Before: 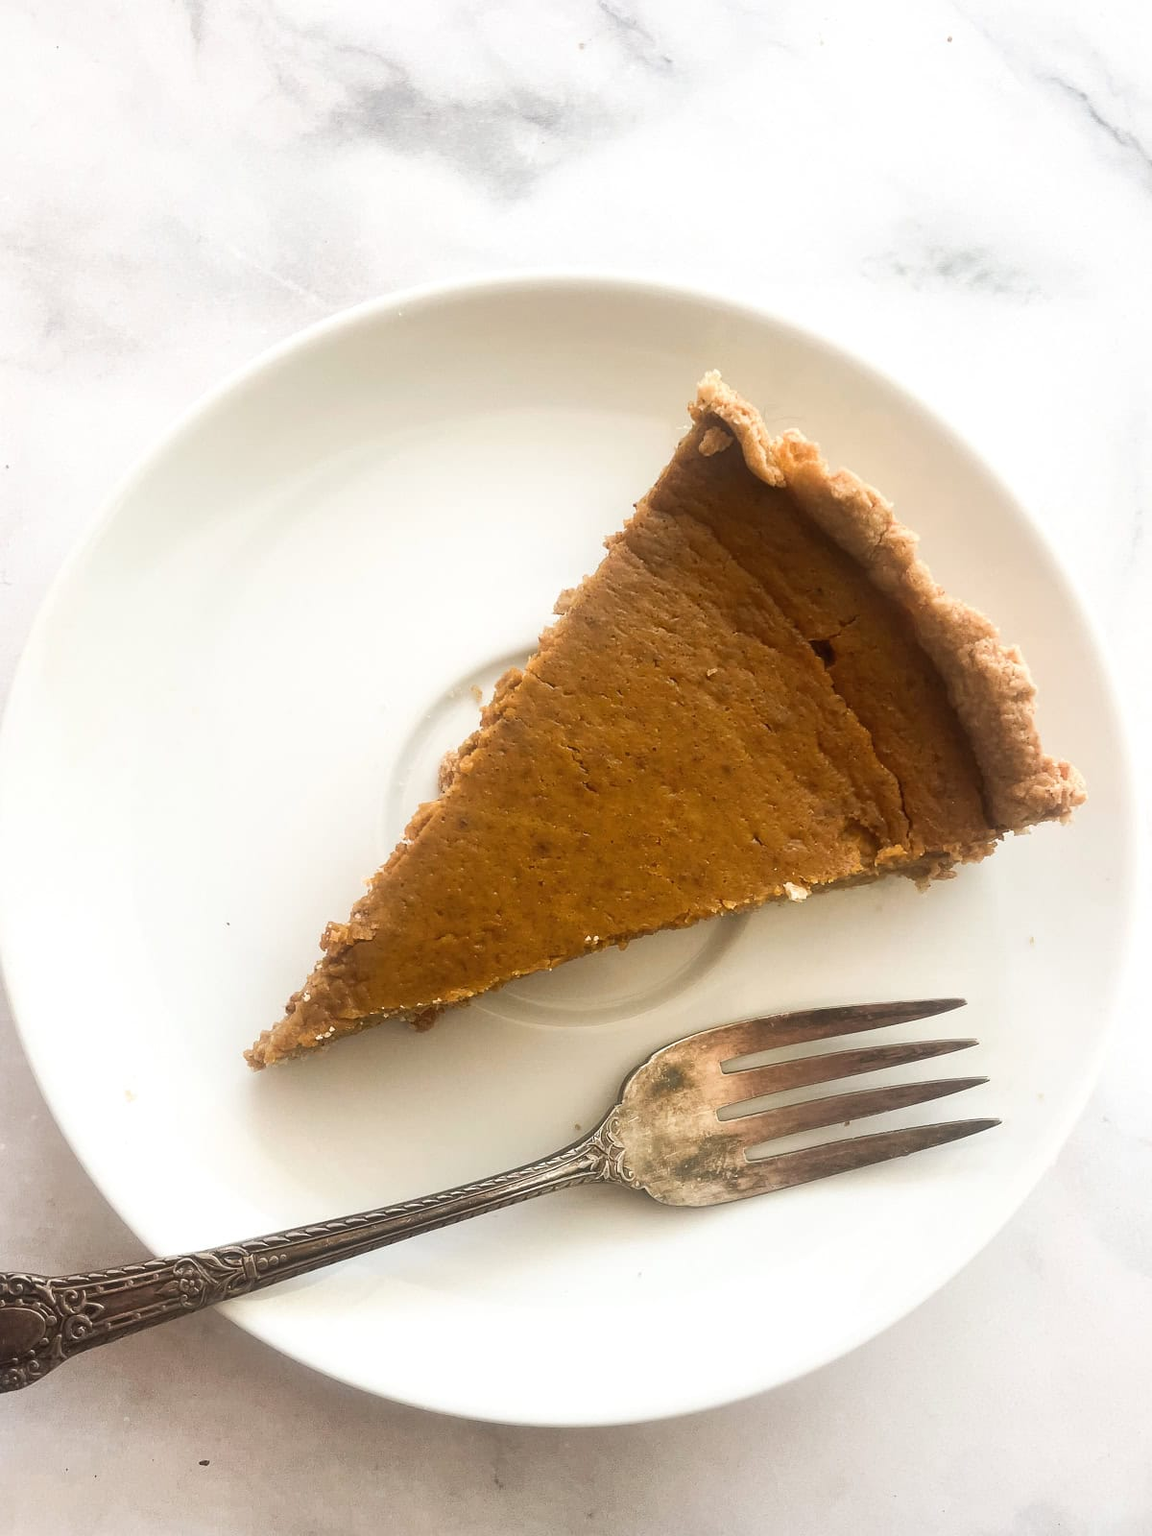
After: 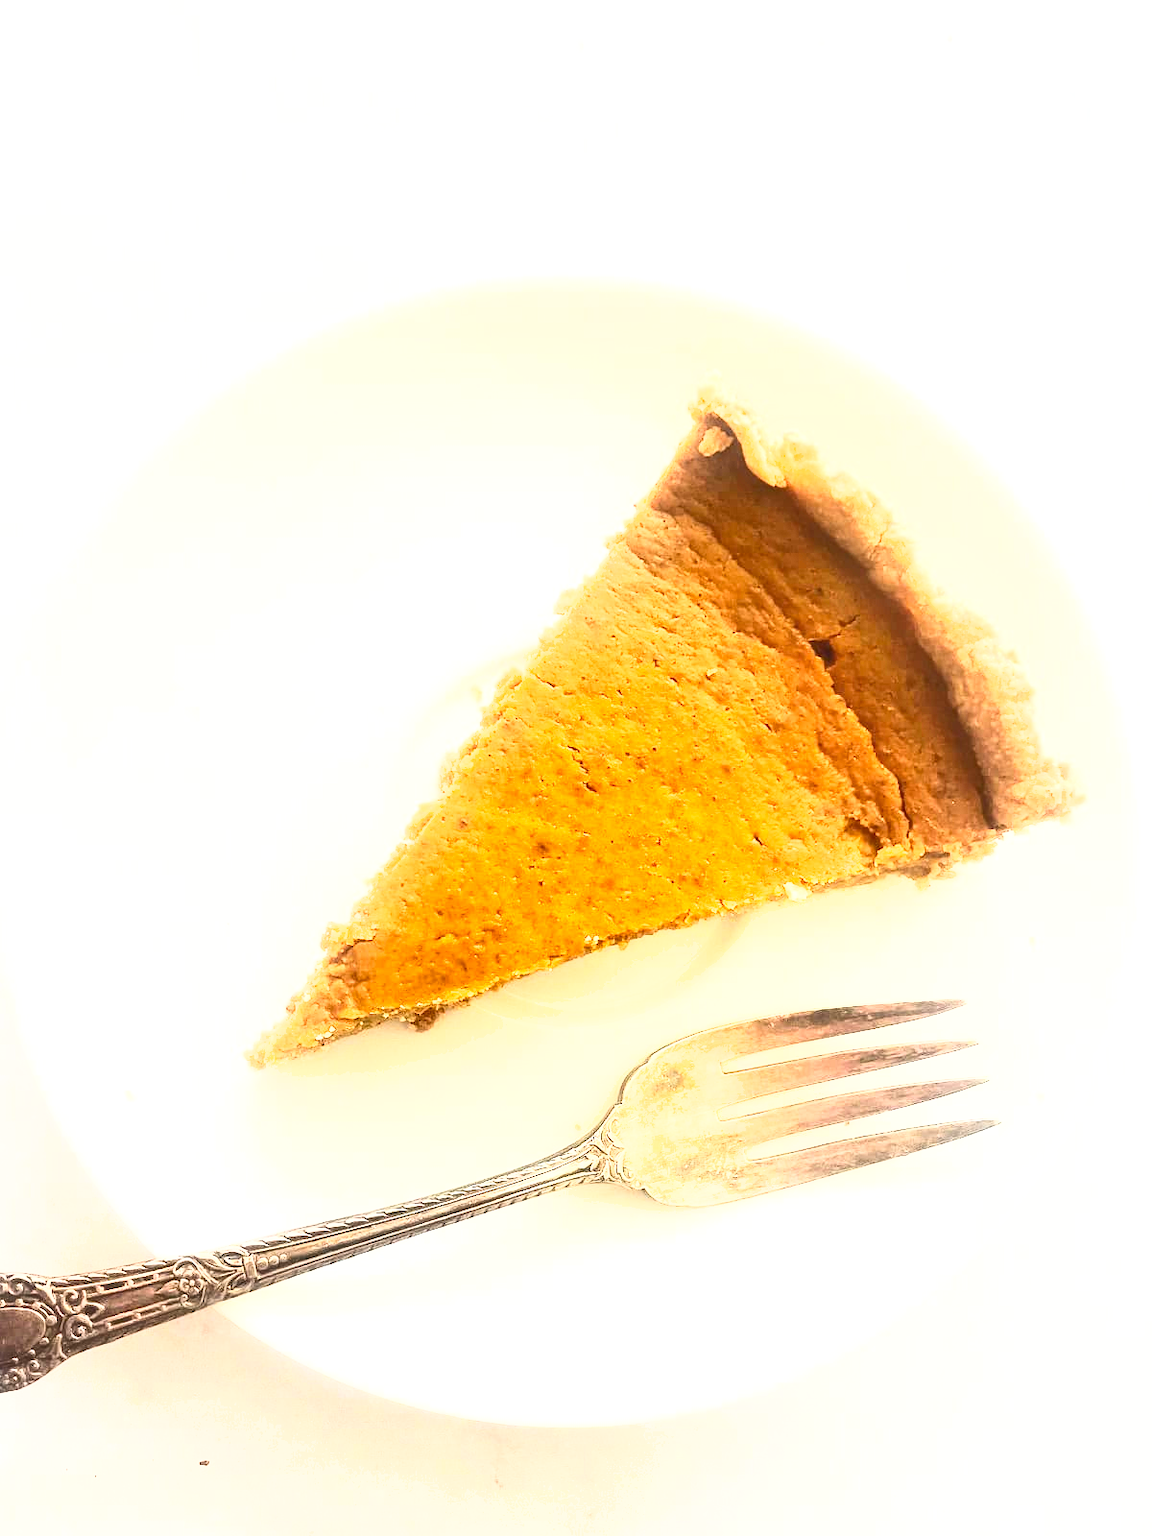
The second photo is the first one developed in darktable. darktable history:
exposure: black level correction 0, exposure 1.615 EV, compensate highlight preservation false
shadows and highlights: shadows 20.81, highlights -37.37, soften with gaussian
base curve: curves: ch0 [(0, 0) (0.495, 0.917) (1, 1)]
